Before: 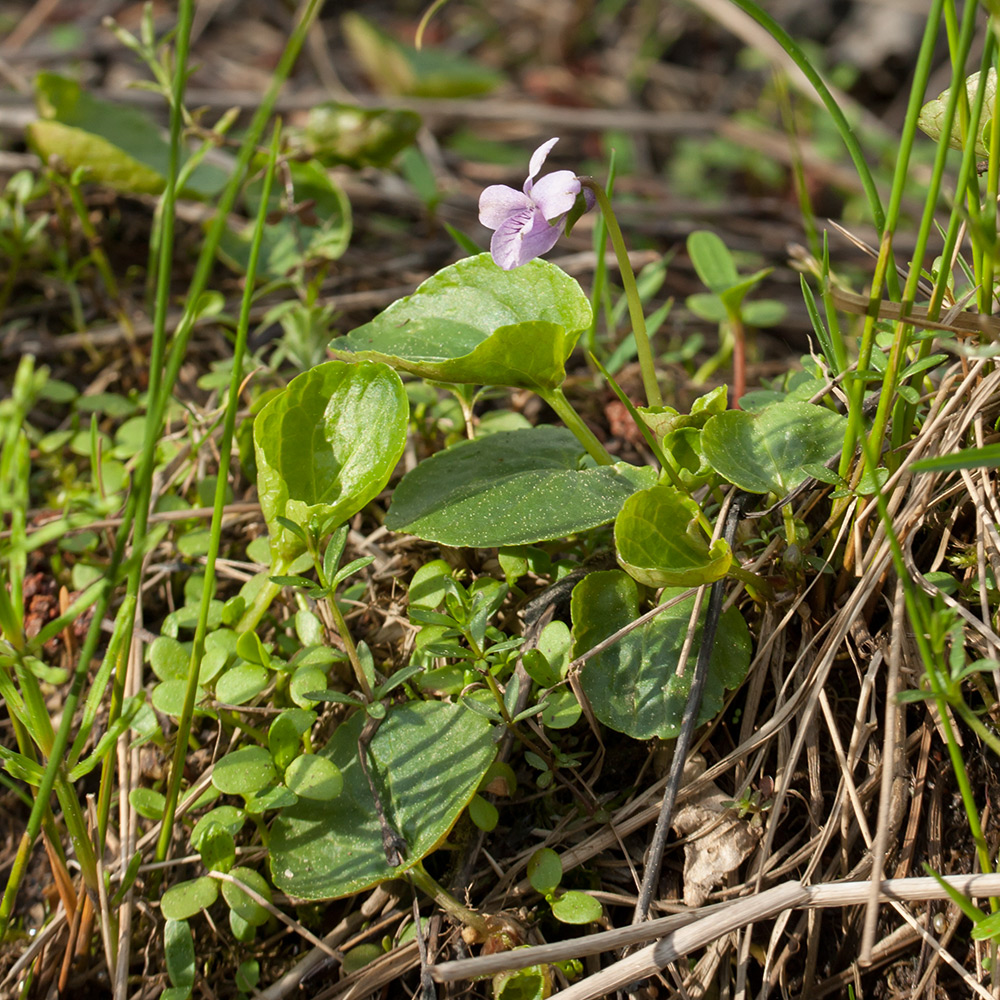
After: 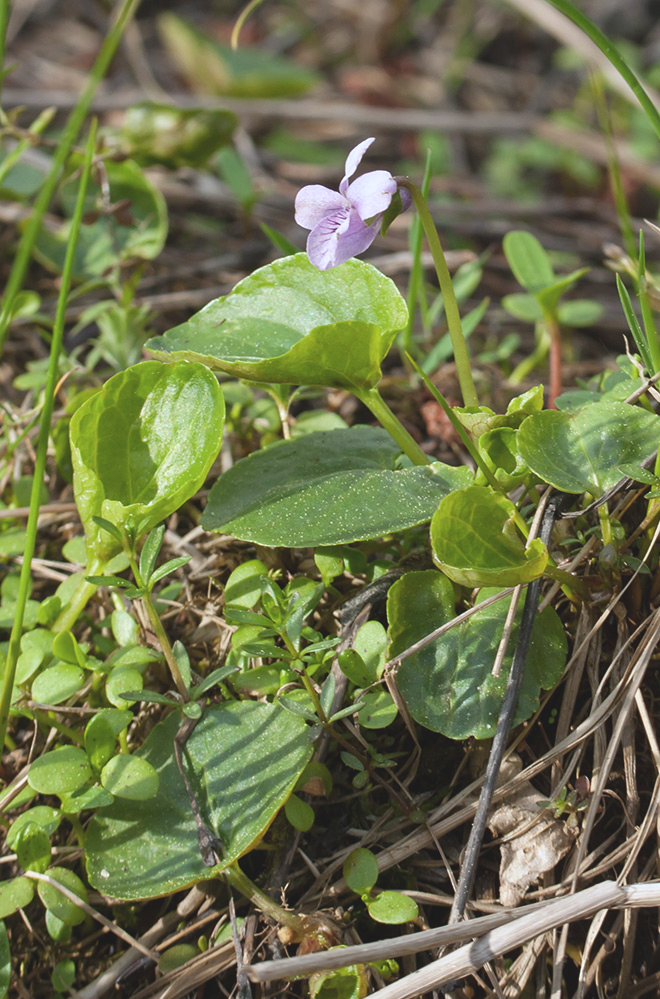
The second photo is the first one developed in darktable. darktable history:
white balance: red 0.954, blue 1.079
crop and rotate: left 18.442%, right 15.508%
color balance: lift [1.007, 1, 1, 1], gamma [1.097, 1, 1, 1]
